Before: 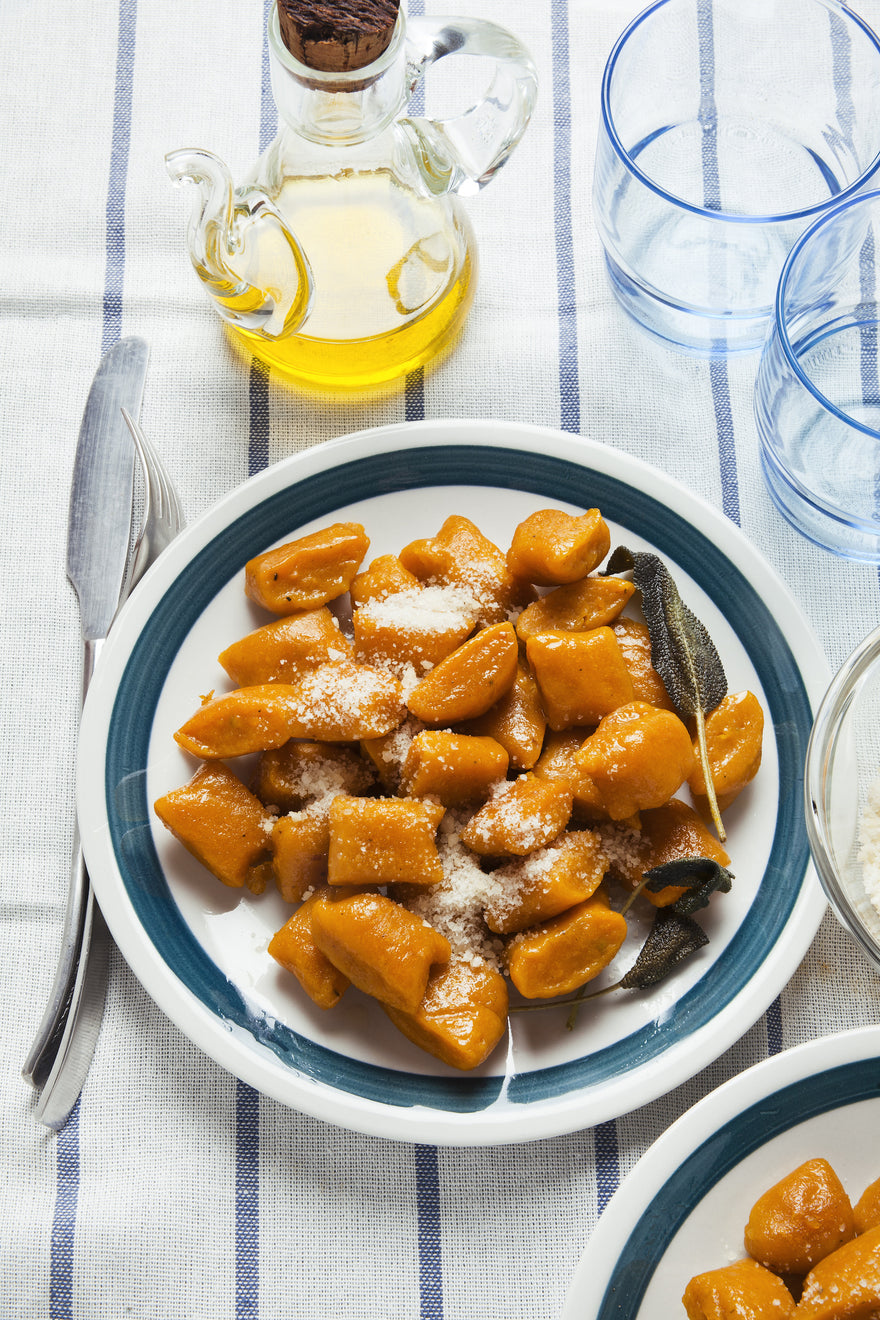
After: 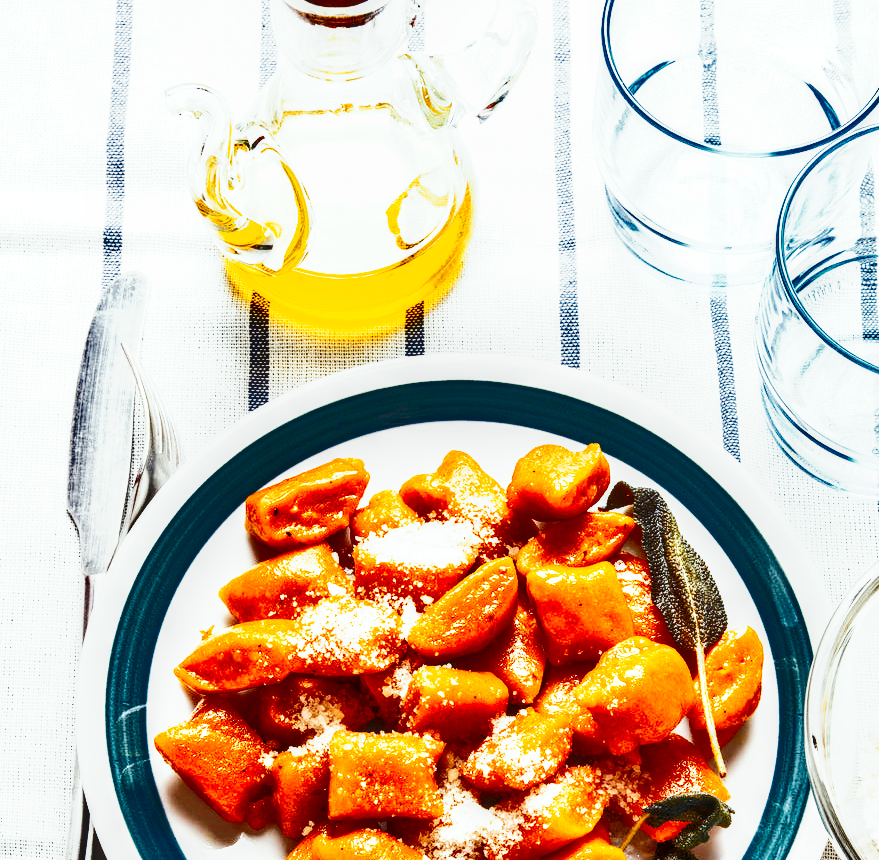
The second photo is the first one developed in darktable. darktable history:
local contrast: detail 130%
color zones: curves: ch1 [(0.235, 0.558) (0.75, 0.5)]; ch2 [(0.25, 0.462) (0.749, 0.457)]
base curve: curves: ch0 [(0, 0.003) (0.001, 0.002) (0.006, 0.004) (0.02, 0.022) (0.048, 0.086) (0.094, 0.234) (0.162, 0.431) (0.258, 0.629) (0.385, 0.8) (0.548, 0.918) (0.751, 0.988) (1, 1)], preserve colors none
exposure: black level correction 0, exposure 0.59 EV, compensate exposure bias true, compensate highlight preservation false
tone curve: curves: ch0 [(0, 0.01) (0.037, 0.032) (0.131, 0.108) (0.275, 0.258) (0.483, 0.512) (0.61, 0.661) (0.696, 0.742) (0.792, 0.834) (0.911, 0.936) (0.997, 0.995)]; ch1 [(0, 0) (0.308, 0.29) (0.425, 0.411) (0.503, 0.502) (0.551, 0.563) (0.683, 0.706) (0.746, 0.77) (1, 1)]; ch2 [(0, 0) (0.246, 0.233) (0.36, 0.352) (0.415, 0.415) (0.485, 0.487) (0.502, 0.502) (0.525, 0.523) (0.545, 0.552) (0.587, 0.6) (0.636, 0.652) (0.711, 0.729) (0.845, 0.855) (0.998, 0.977)], color space Lab, independent channels, preserve colors none
shadows and highlights: shadows 21.02, highlights -83.02, soften with gaussian
tone equalizer: -7 EV 0.163 EV, -6 EV 0.573 EV, -5 EV 1.15 EV, -4 EV 1.33 EV, -3 EV 1.17 EV, -2 EV 0.6 EV, -1 EV 0.155 EV
crop and rotate: top 4.962%, bottom 29.821%
